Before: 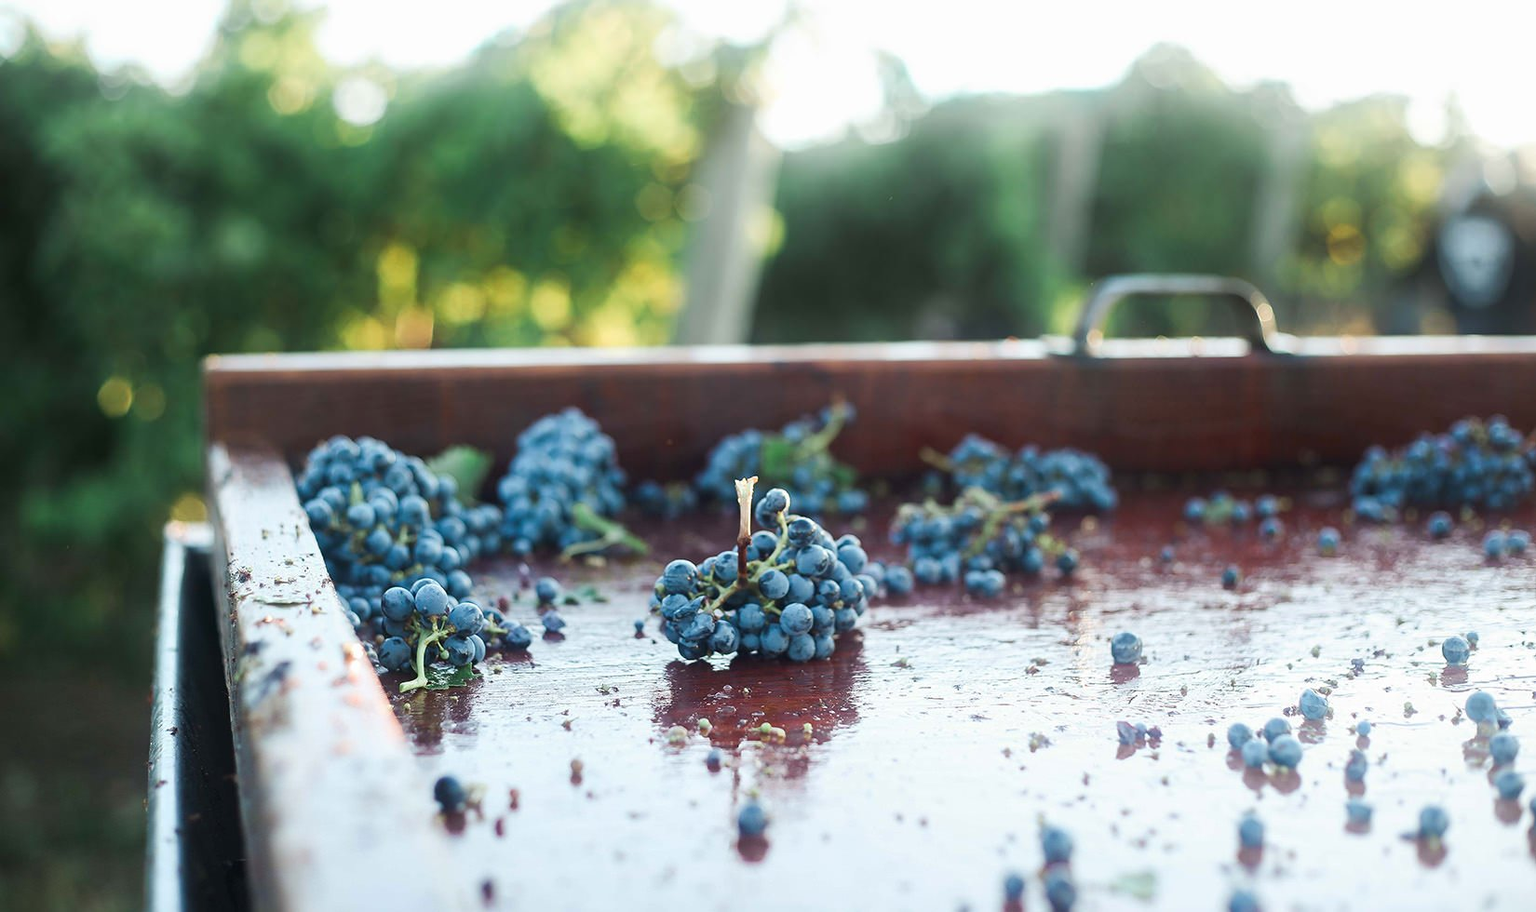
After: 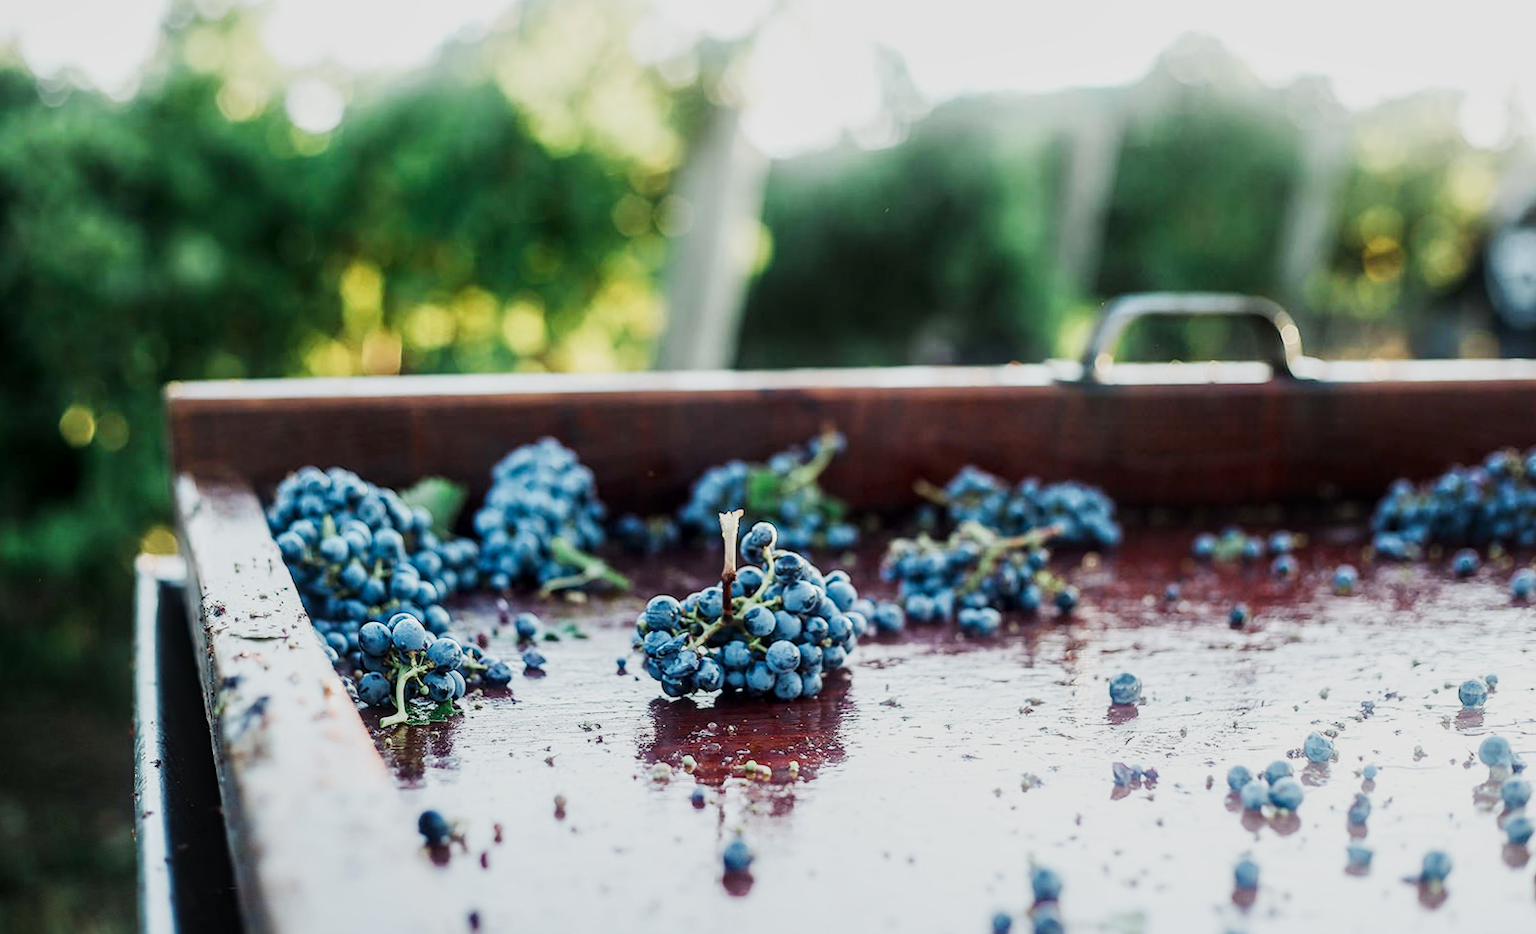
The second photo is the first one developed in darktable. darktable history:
sigmoid: contrast 1.7, skew -0.1, preserve hue 0%, red attenuation 0.1, red rotation 0.035, green attenuation 0.1, green rotation -0.017, blue attenuation 0.15, blue rotation -0.052, base primaries Rec2020
local contrast: detail 130%
rotate and perspective: rotation 0.074°, lens shift (vertical) 0.096, lens shift (horizontal) -0.041, crop left 0.043, crop right 0.952, crop top 0.024, crop bottom 0.979
